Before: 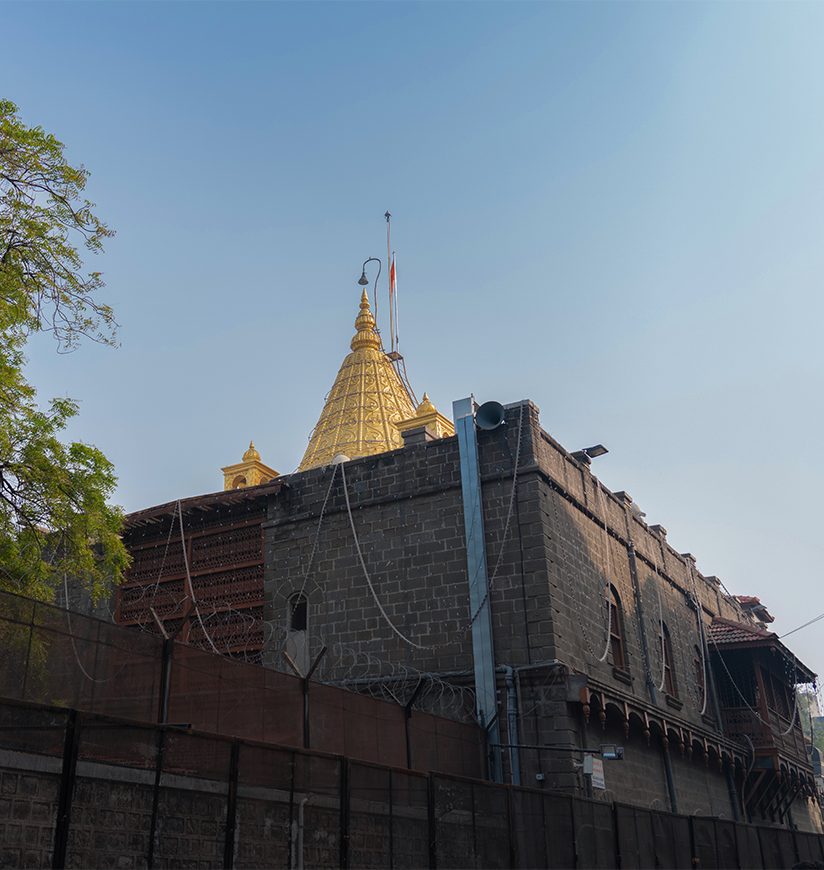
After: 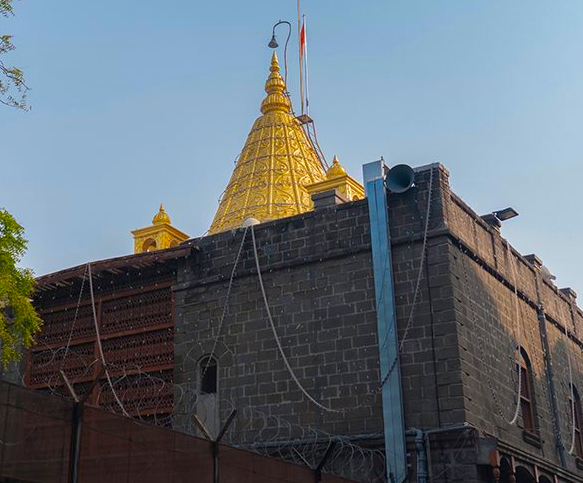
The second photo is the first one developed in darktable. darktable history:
crop: left 10.959%, top 27.304%, right 18.245%, bottom 17.168%
color balance rgb: perceptual saturation grading › global saturation 29.402%, global vibrance 20%
